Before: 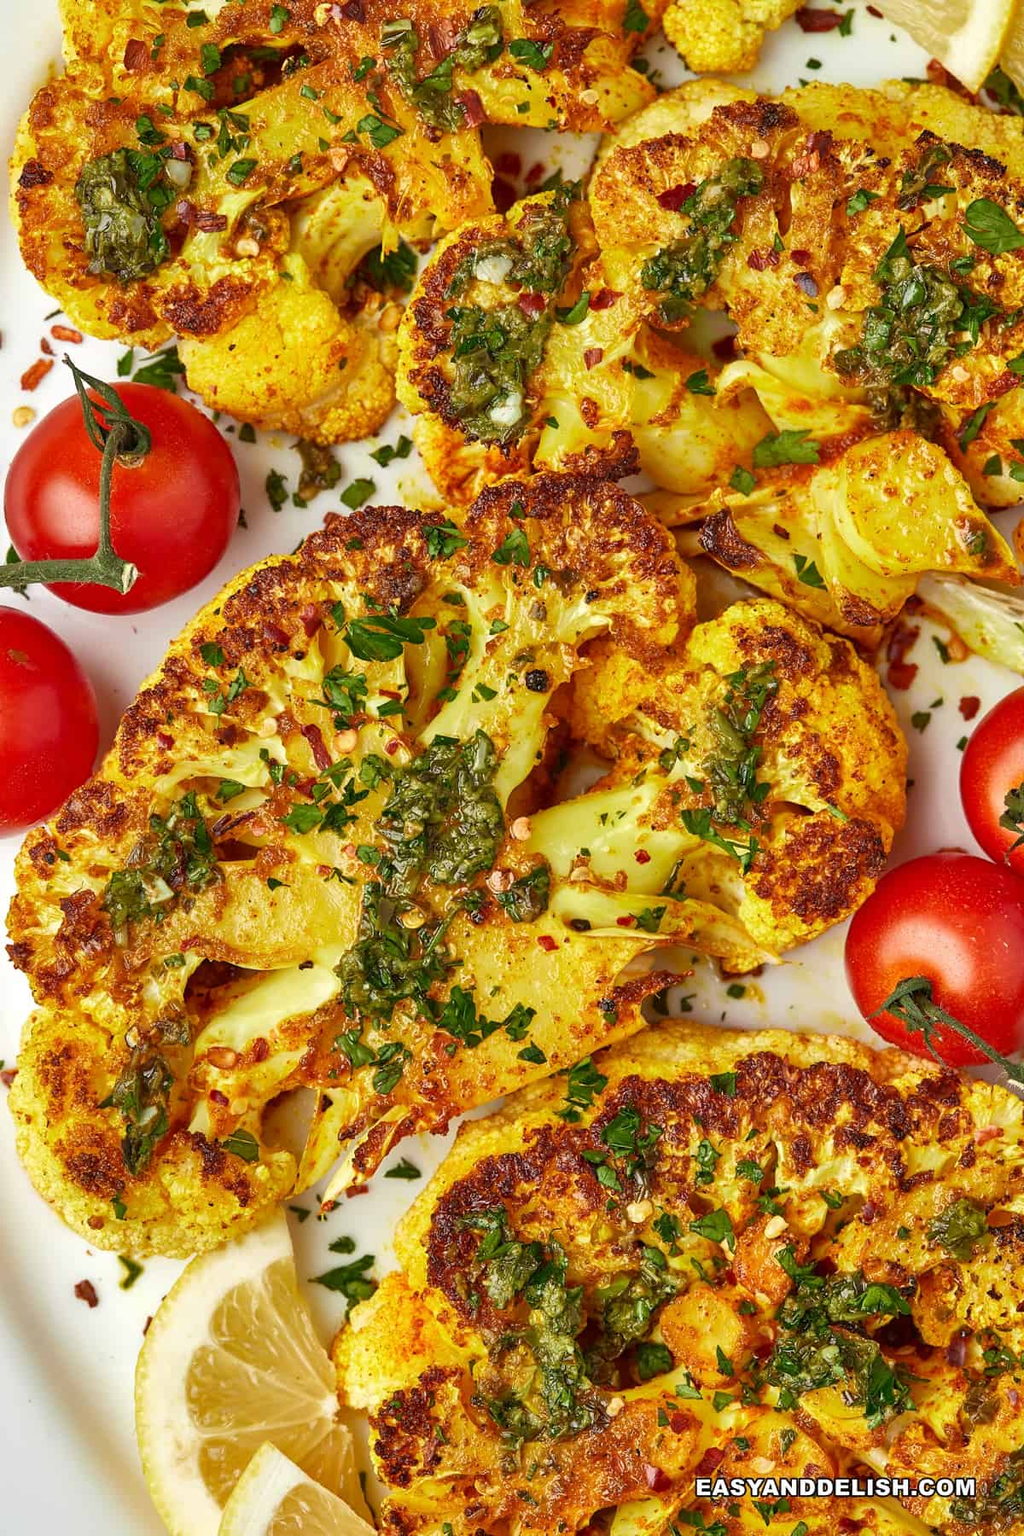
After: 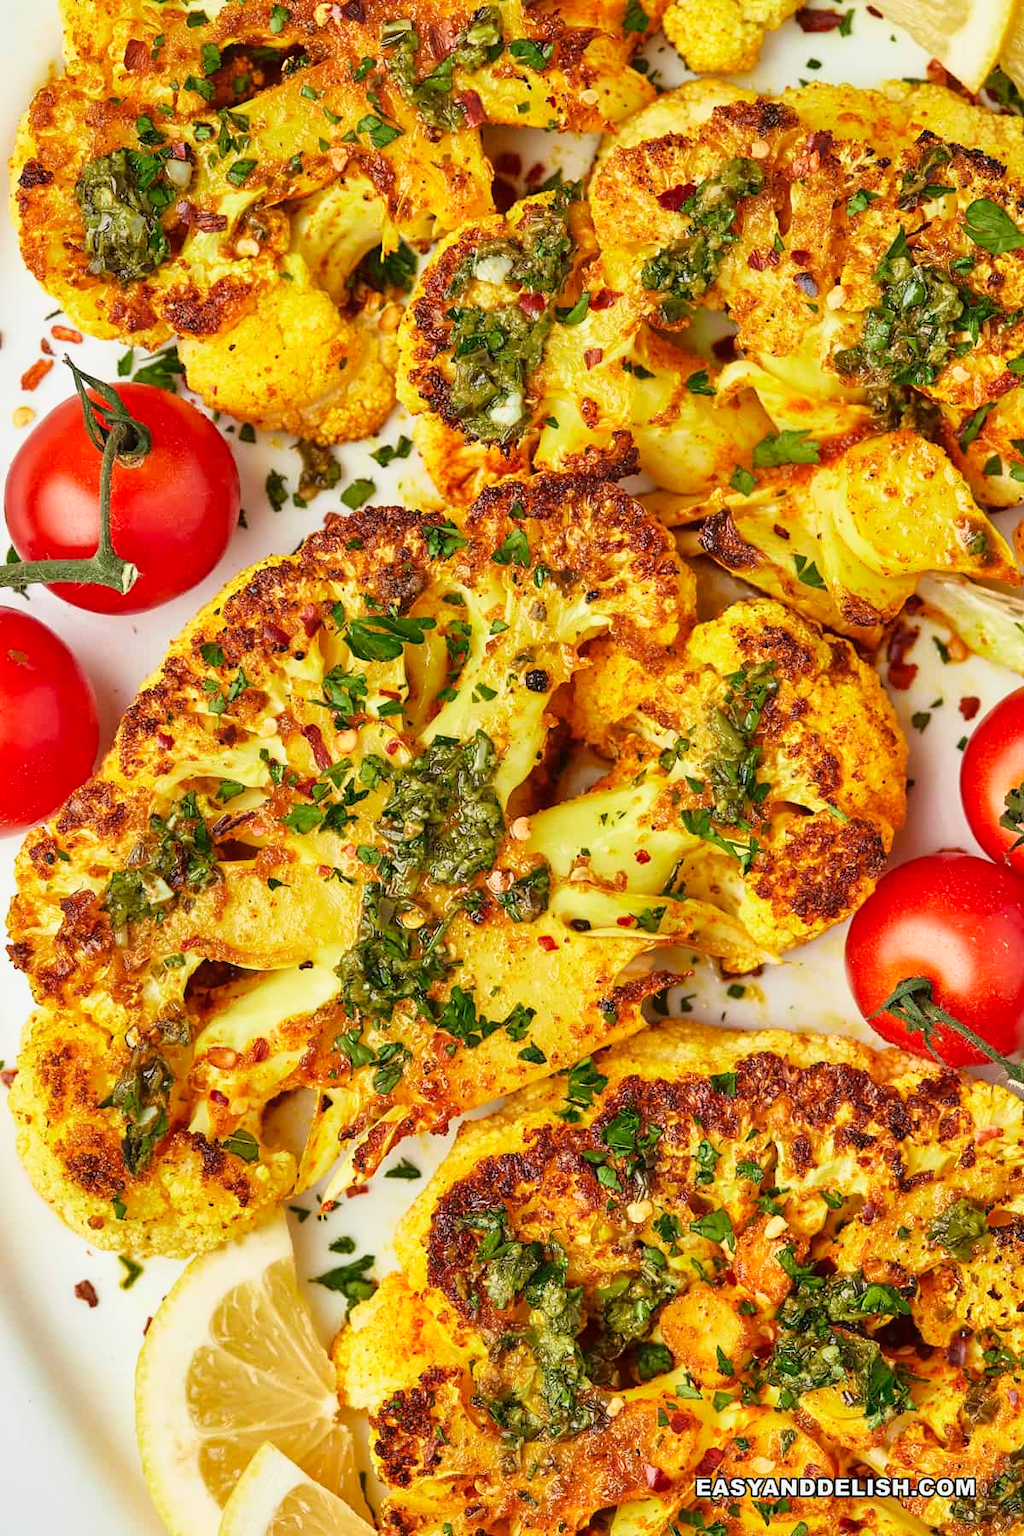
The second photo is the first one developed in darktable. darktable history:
tone curve: curves: ch0 [(0, 0.021) (0.049, 0.044) (0.152, 0.14) (0.328, 0.377) (0.473, 0.543) (0.641, 0.705) (0.85, 0.894) (1, 0.969)]; ch1 [(0, 0) (0.302, 0.331) (0.427, 0.433) (0.472, 0.47) (0.502, 0.503) (0.527, 0.524) (0.564, 0.591) (0.602, 0.632) (0.677, 0.701) (0.859, 0.885) (1, 1)]; ch2 [(0, 0) (0.33, 0.301) (0.447, 0.44) (0.487, 0.496) (0.502, 0.516) (0.535, 0.563) (0.565, 0.6) (0.618, 0.629) (1, 1)], color space Lab, linked channels, preserve colors none
